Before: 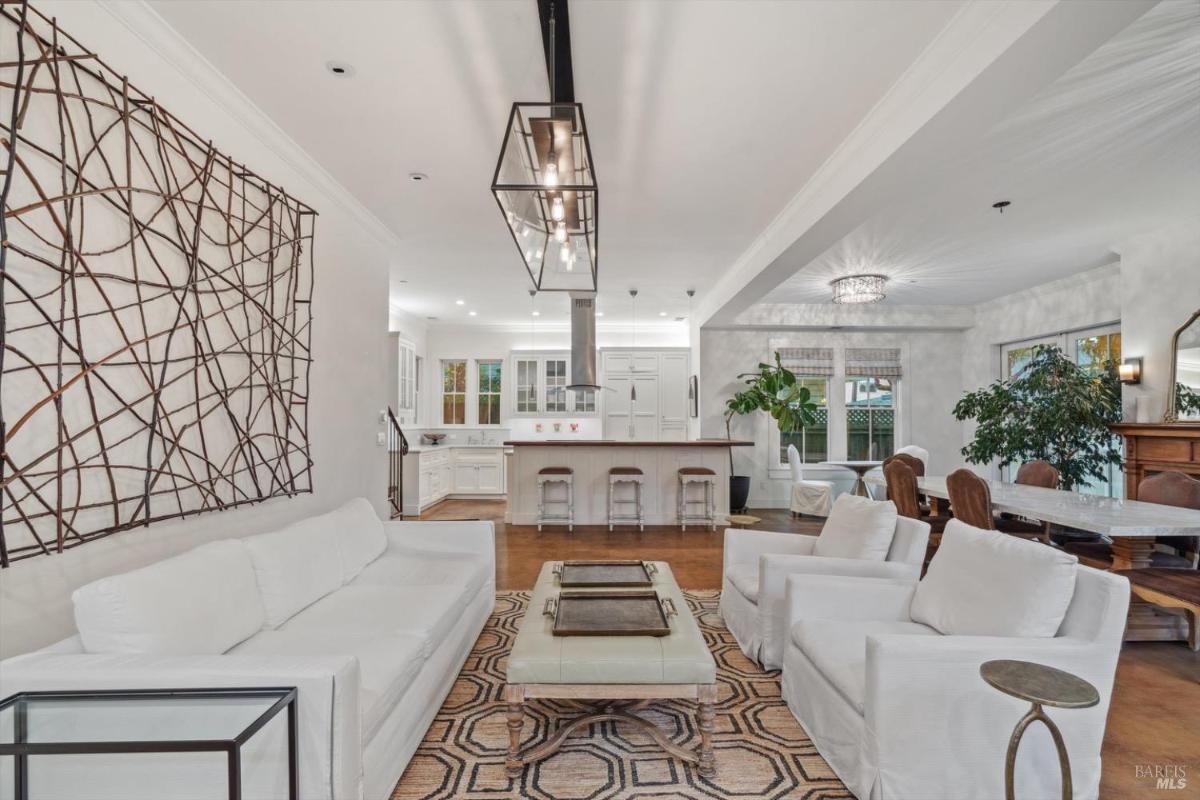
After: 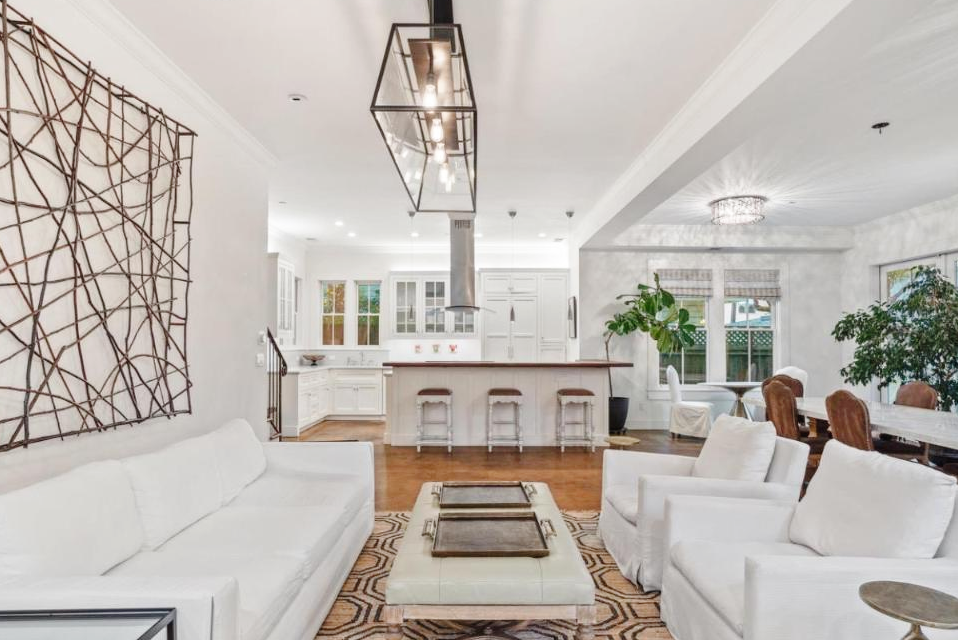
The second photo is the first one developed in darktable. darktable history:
crop and rotate: left 10.14%, top 10.045%, right 9.968%, bottom 9.912%
tone curve: curves: ch0 [(0, 0) (0.003, 0.023) (0.011, 0.025) (0.025, 0.029) (0.044, 0.047) (0.069, 0.079) (0.1, 0.113) (0.136, 0.152) (0.177, 0.199) (0.224, 0.26) (0.277, 0.333) (0.335, 0.404) (0.399, 0.48) (0.468, 0.559) (0.543, 0.635) (0.623, 0.713) (0.709, 0.797) (0.801, 0.879) (0.898, 0.953) (1, 1)], preserve colors none
